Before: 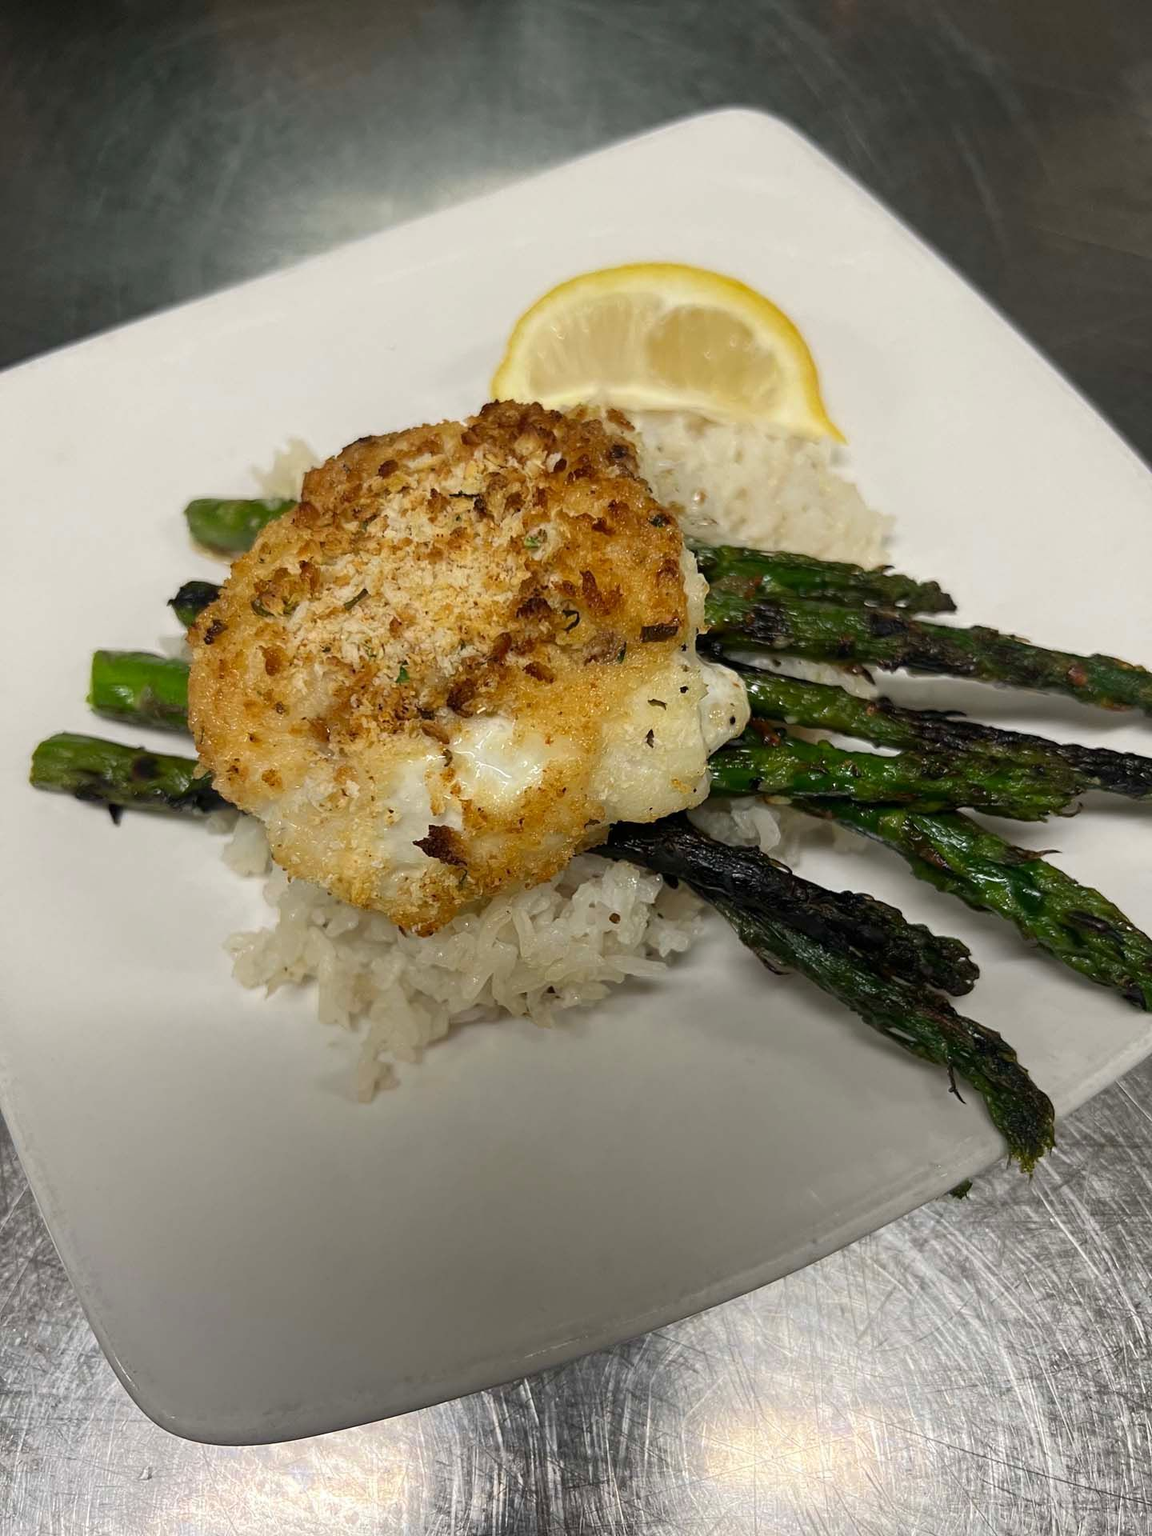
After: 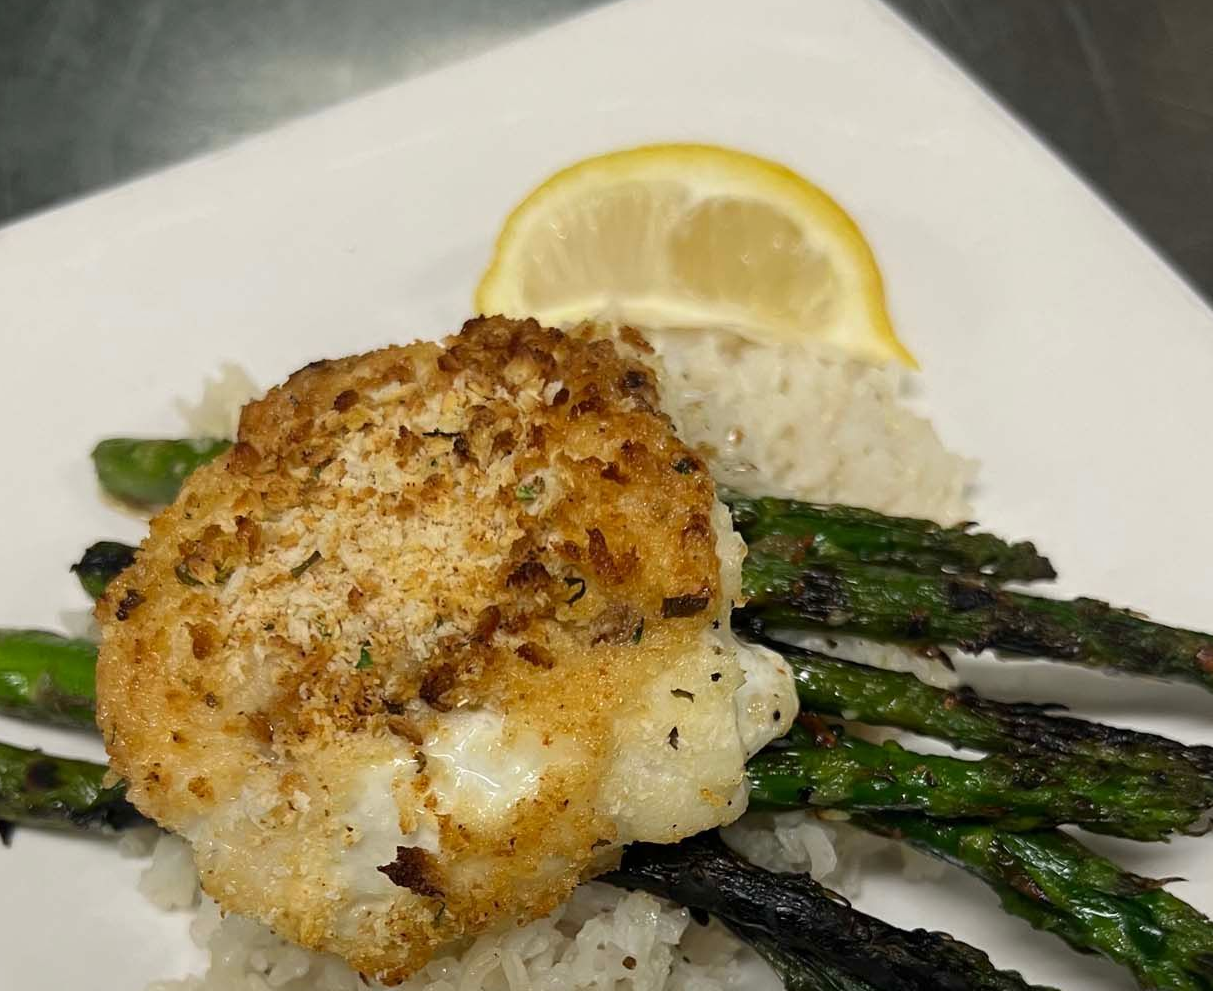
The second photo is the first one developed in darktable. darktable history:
crop and rotate: left 9.692%, top 9.675%, right 6.07%, bottom 38.695%
